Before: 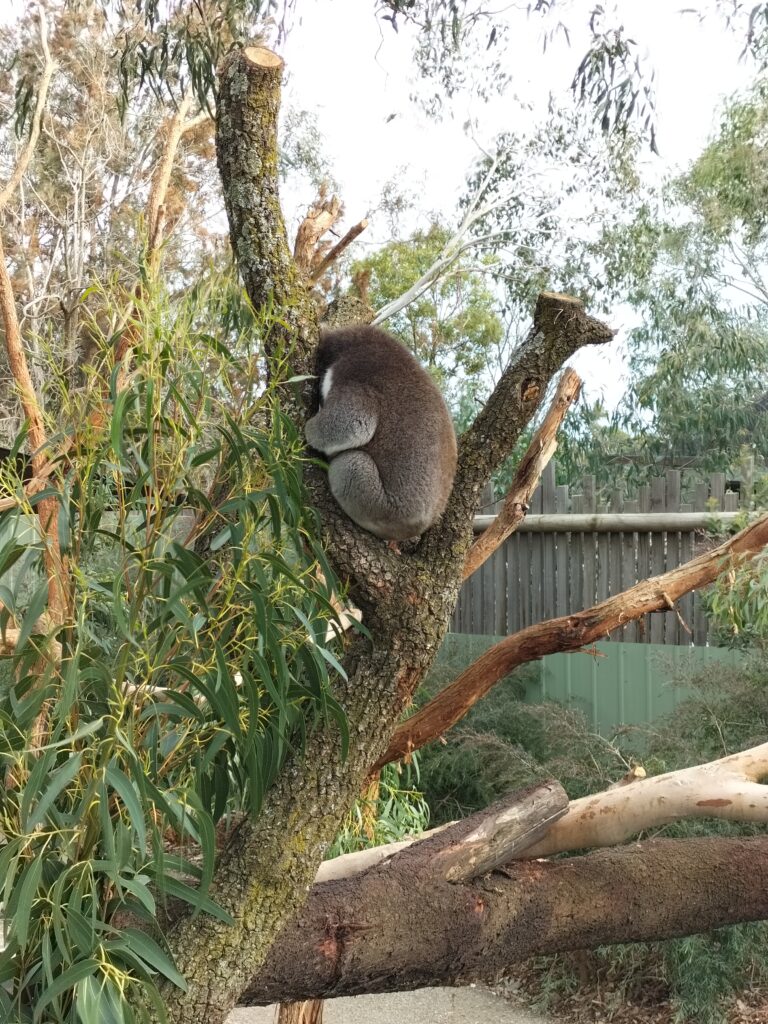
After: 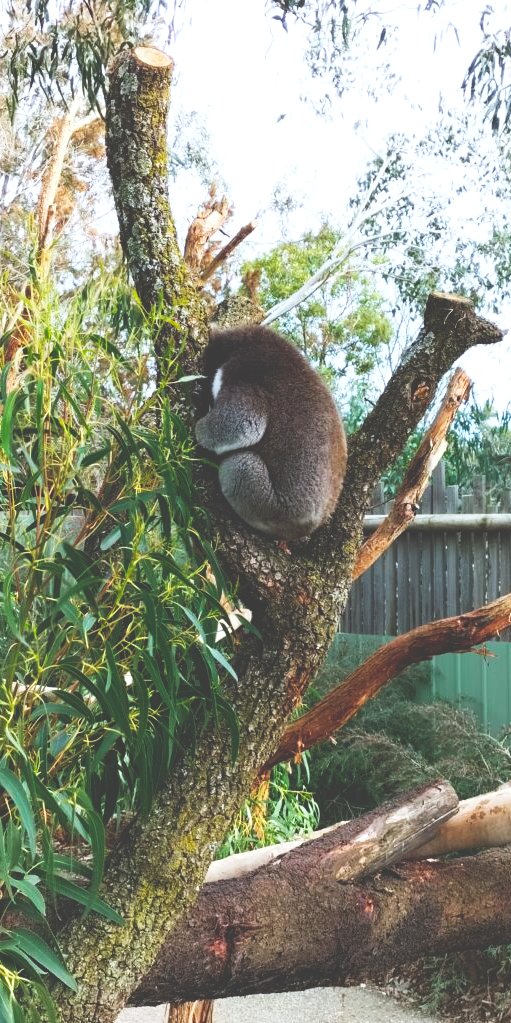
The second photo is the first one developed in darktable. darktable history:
white balance: red 0.954, blue 1.079
levels: levels [0, 0.476, 0.951]
tone curve: curves: ch0 [(0, 0) (0.003, 0.235) (0.011, 0.235) (0.025, 0.235) (0.044, 0.235) (0.069, 0.235) (0.1, 0.237) (0.136, 0.239) (0.177, 0.243) (0.224, 0.256) (0.277, 0.287) (0.335, 0.329) (0.399, 0.391) (0.468, 0.476) (0.543, 0.574) (0.623, 0.683) (0.709, 0.778) (0.801, 0.869) (0.898, 0.924) (1, 1)], preserve colors none
crop and rotate: left 14.385%, right 18.948%
